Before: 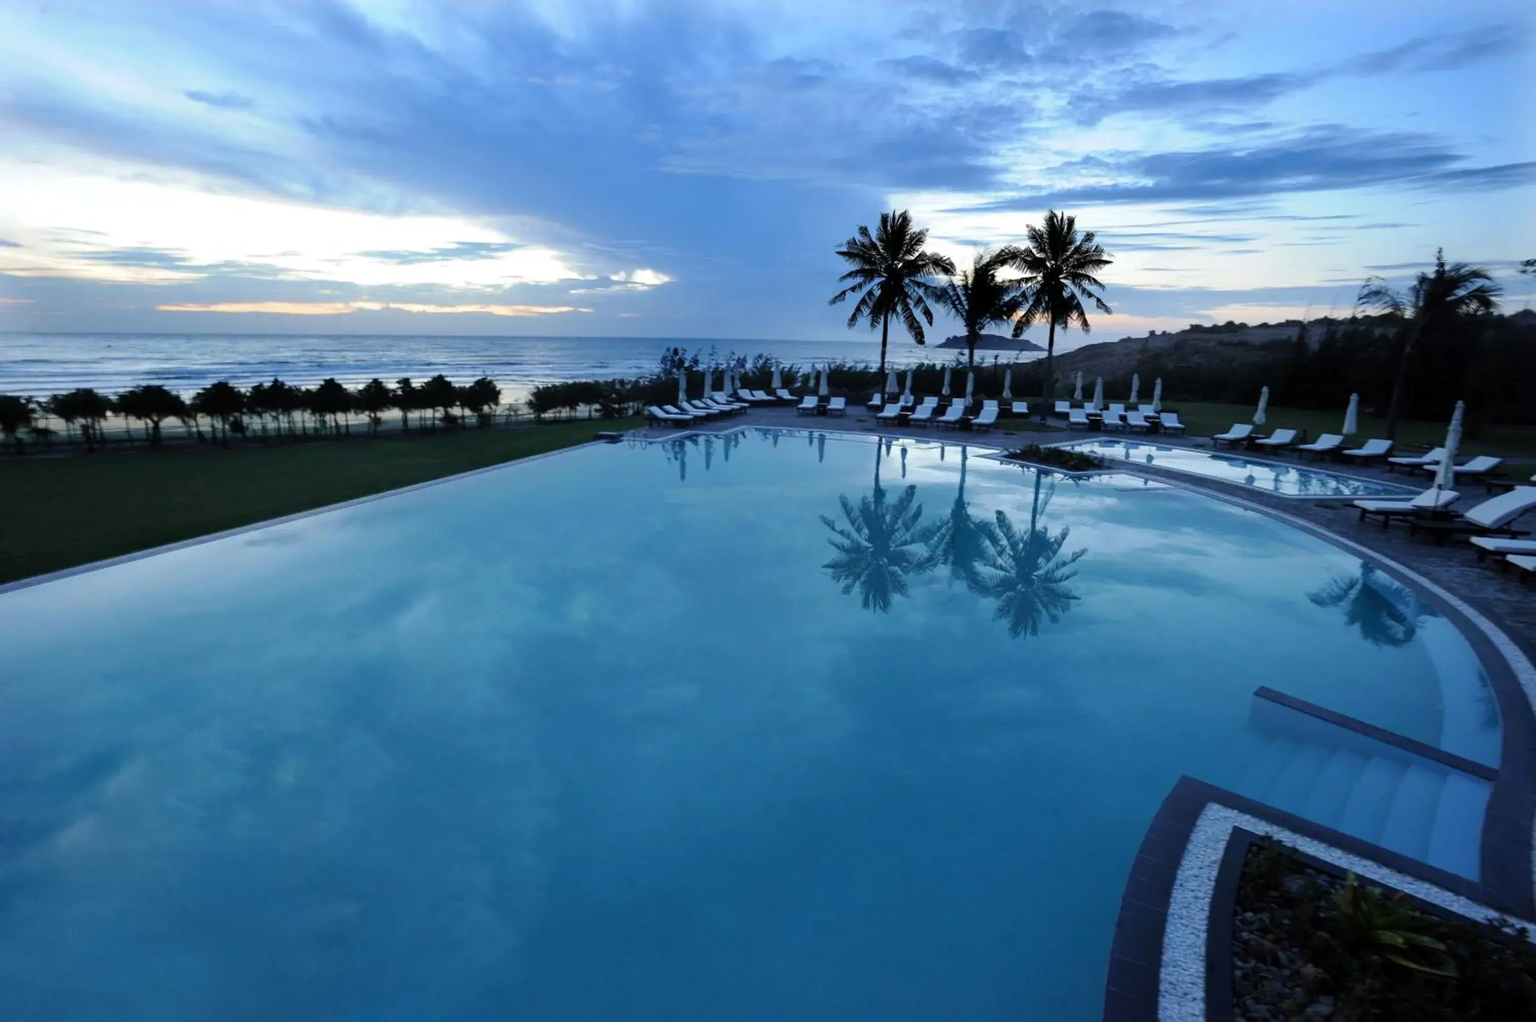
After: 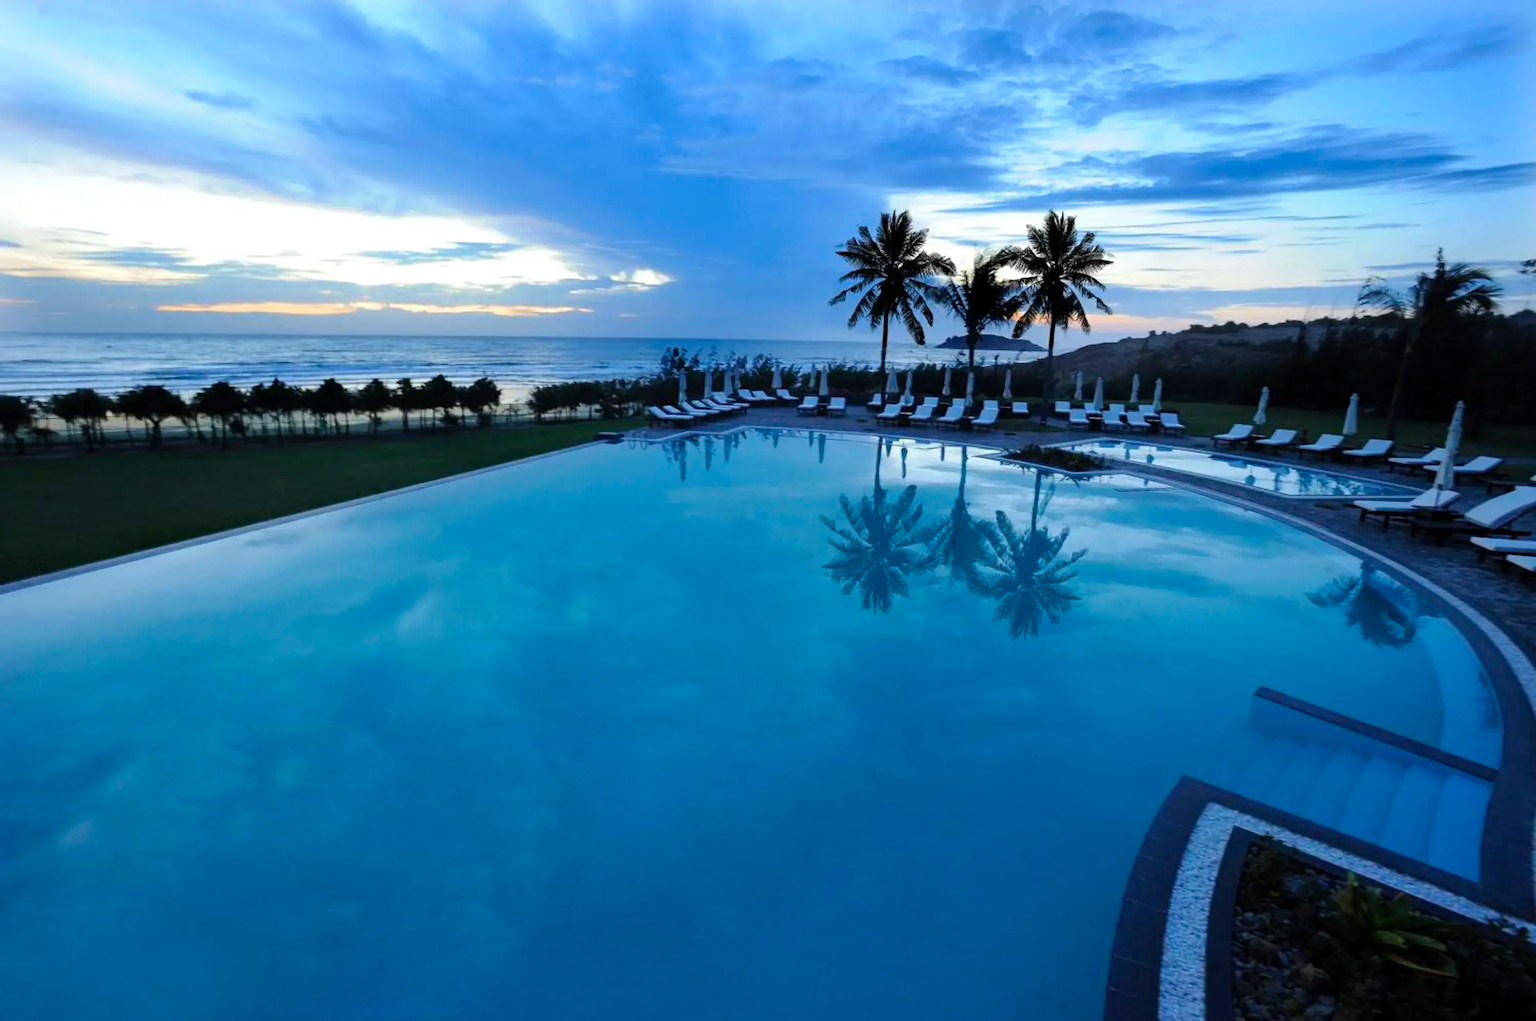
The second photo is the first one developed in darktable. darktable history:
color balance rgb: perceptual saturation grading › global saturation 30.721%, global vibrance 19.786%
